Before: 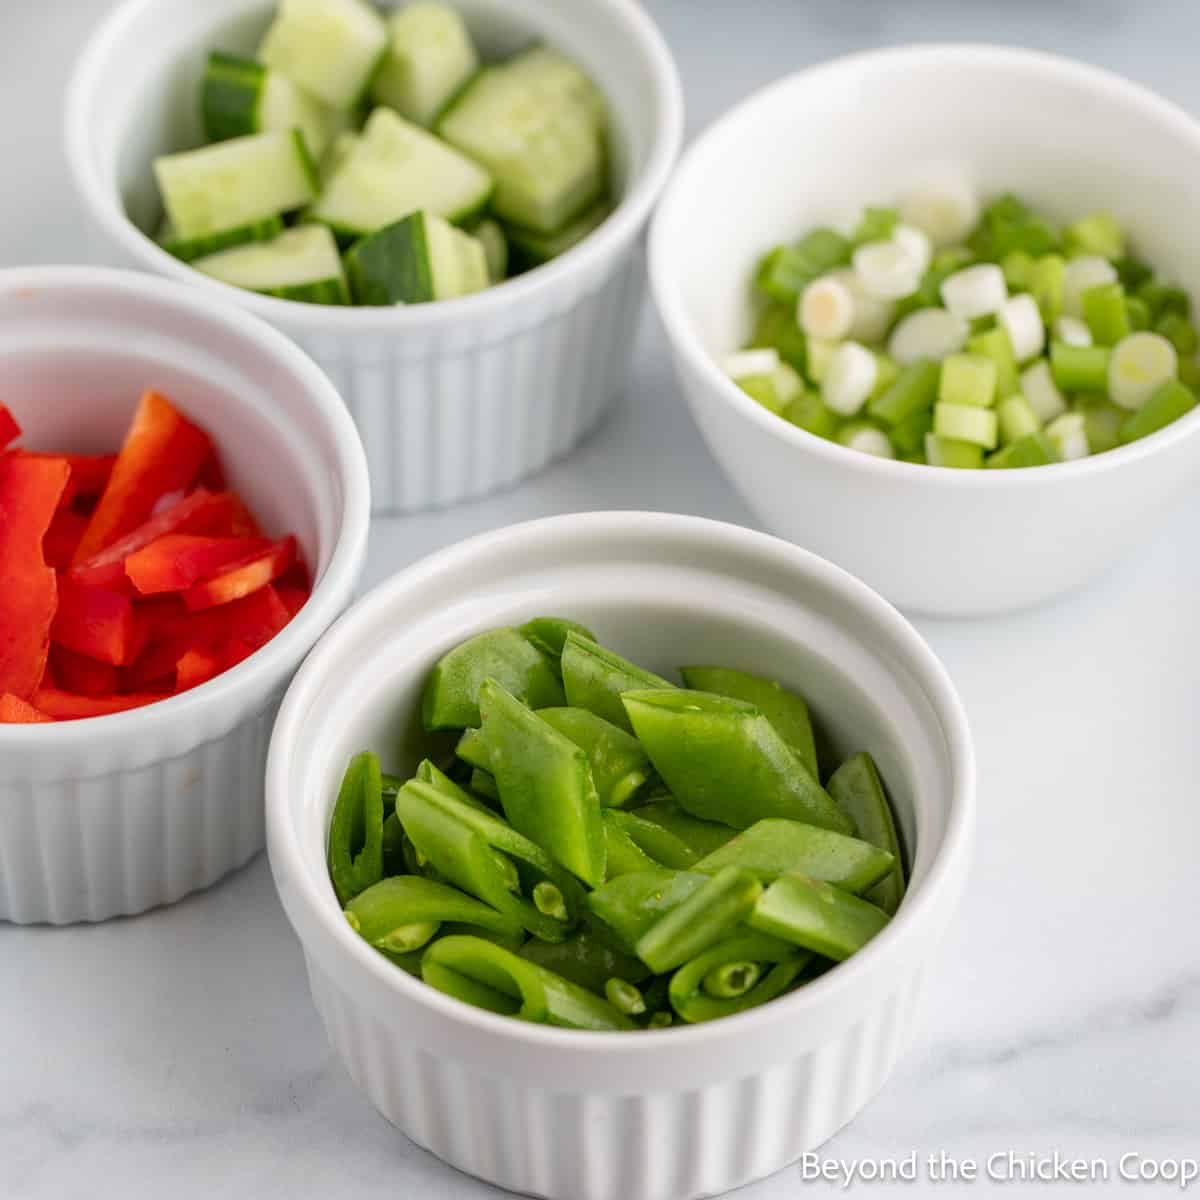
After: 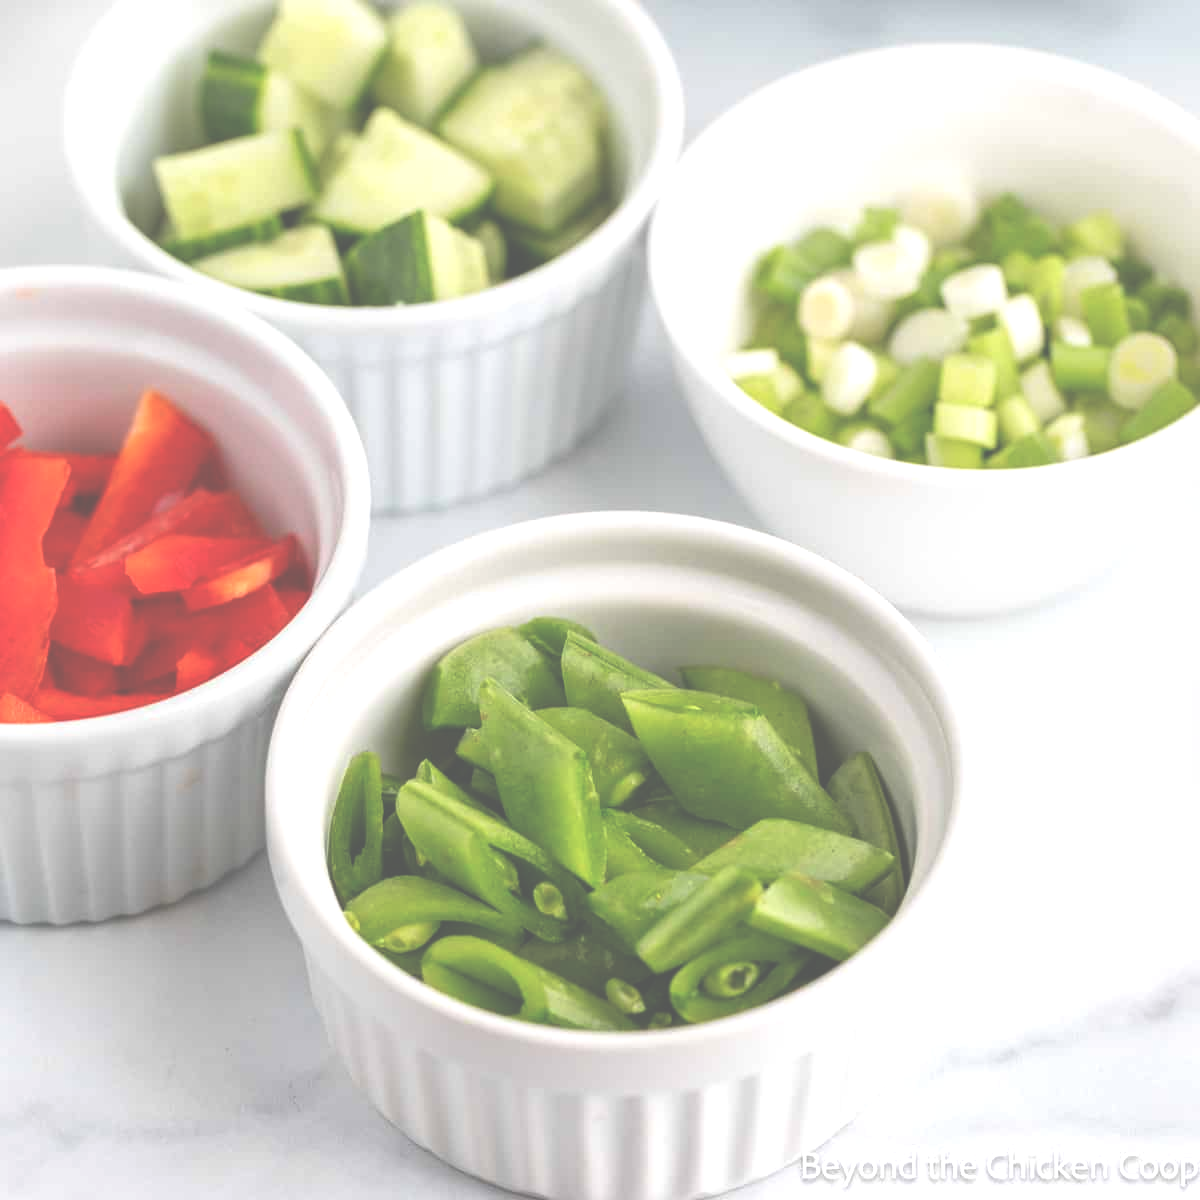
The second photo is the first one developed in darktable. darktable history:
exposure: black level correction -0.071, exposure 0.502 EV, compensate highlight preservation false
